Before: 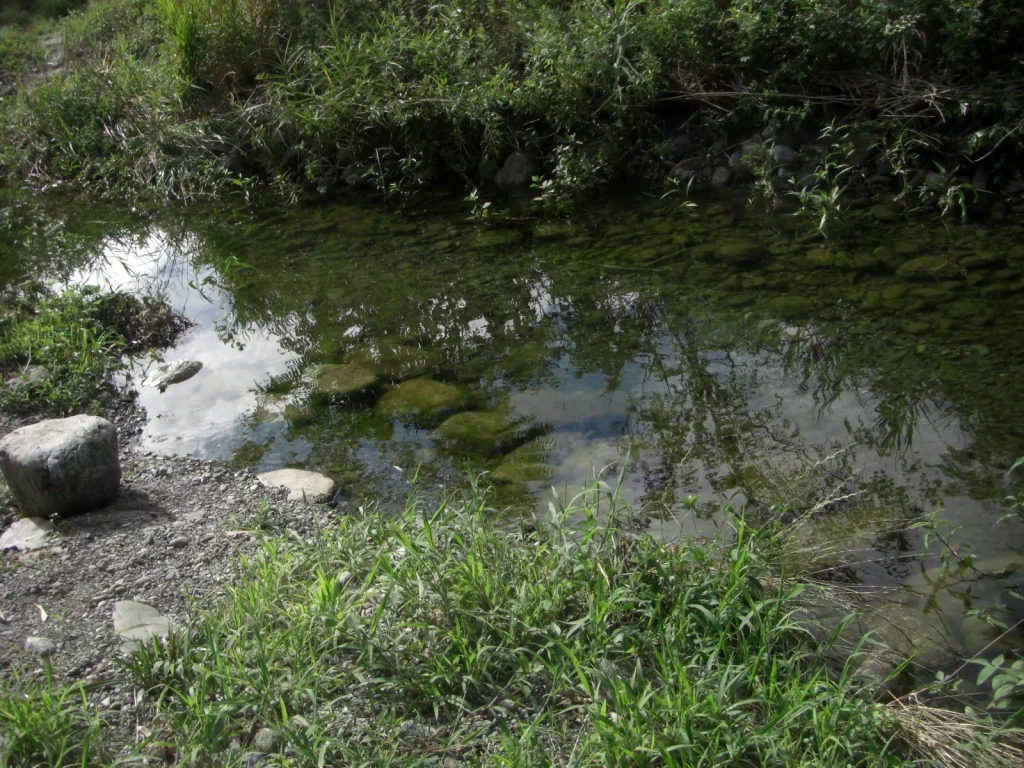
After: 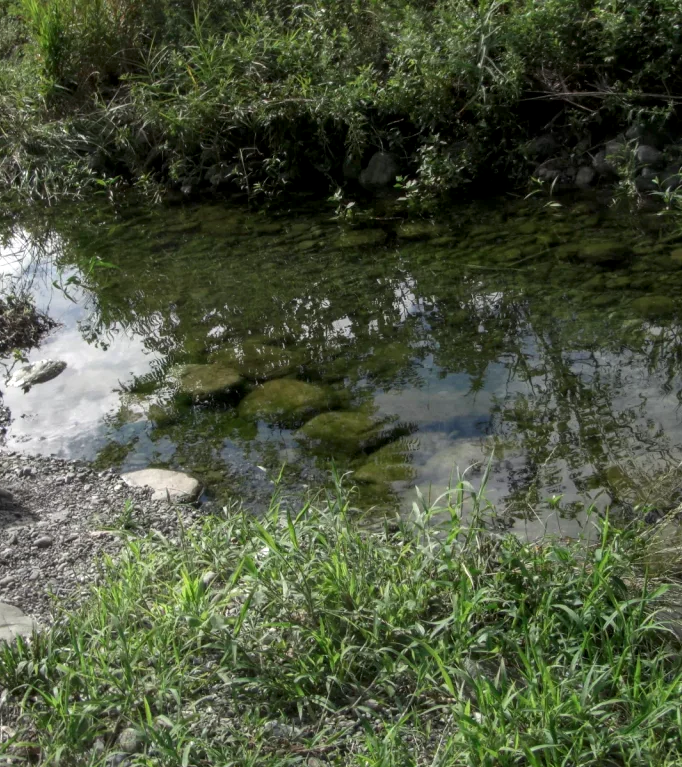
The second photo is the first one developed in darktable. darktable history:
local contrast: on, module defaults
crop and rotate: left 13.363%, right 20.024%
